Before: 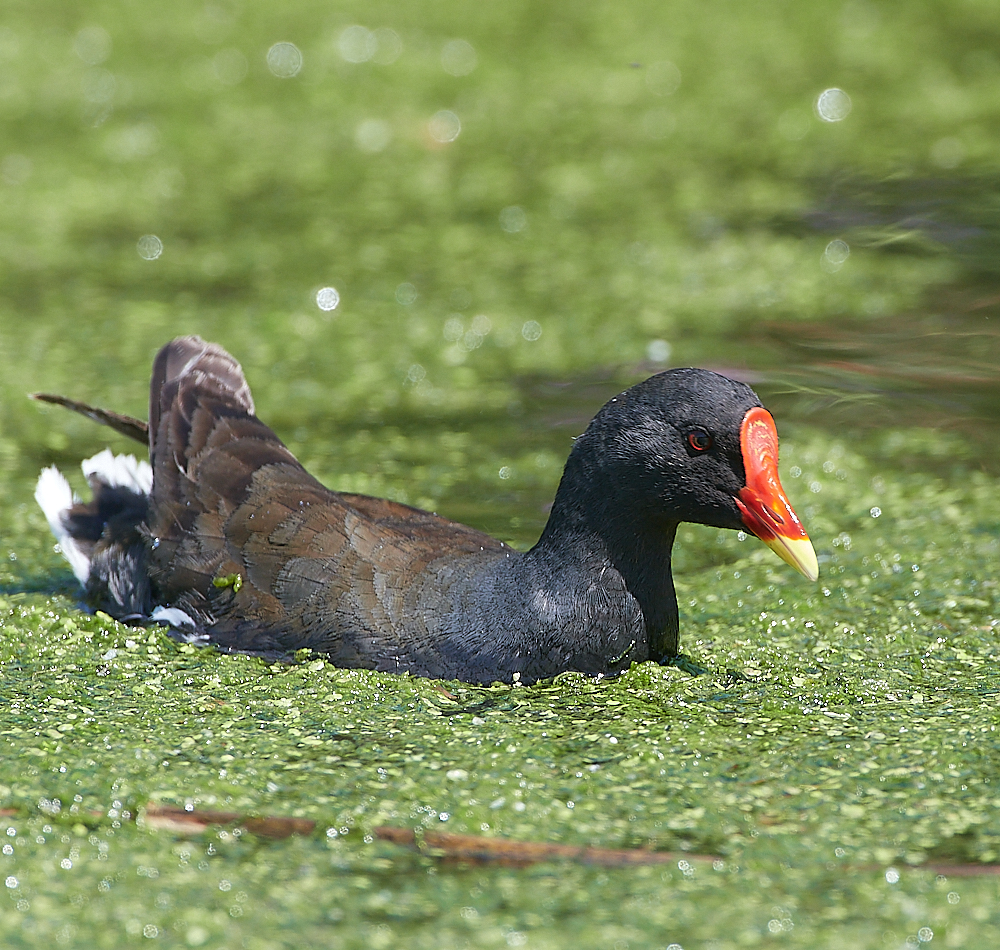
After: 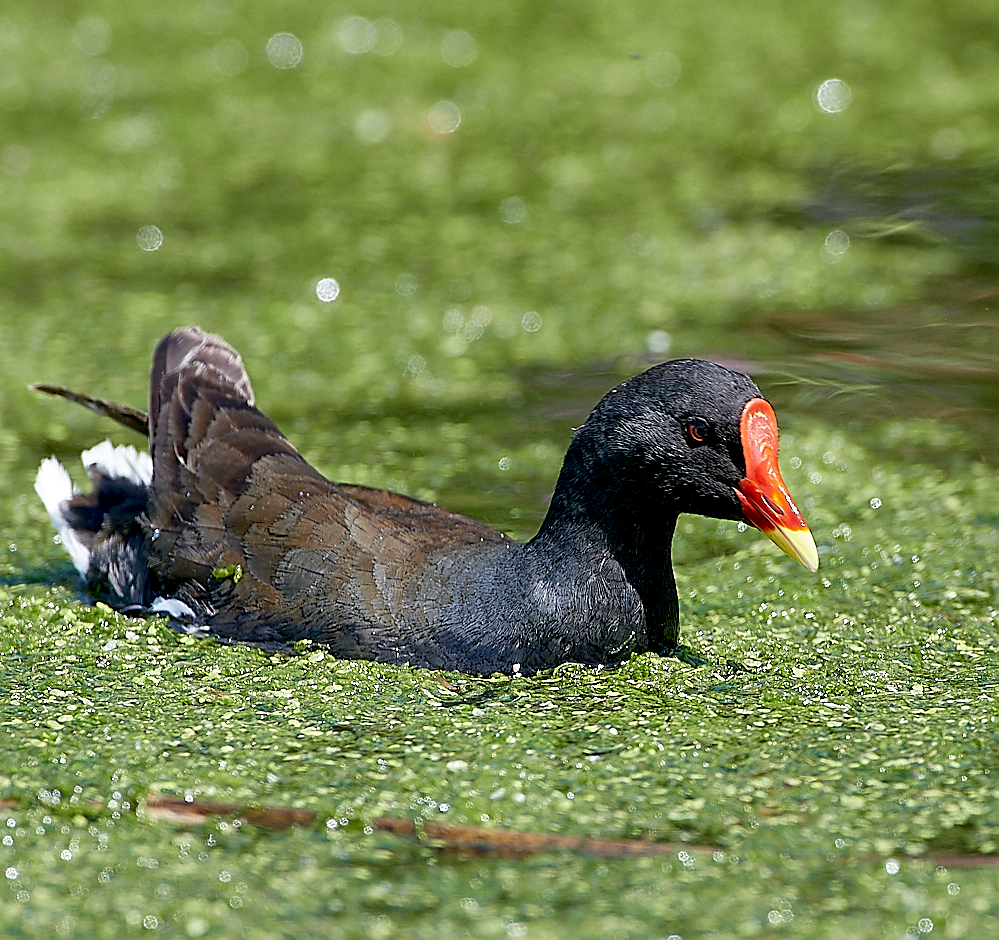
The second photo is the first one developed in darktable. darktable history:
exposure: black level correction 0.016, exposure -0.006 EV, compensate highlight preservation false
crop: top 0.961%, right 0.013%
shadows and highlights: radius 117.95, shadows 42.45, highlights -62.27, soften with gaussian
sharpen: on, module defaults
